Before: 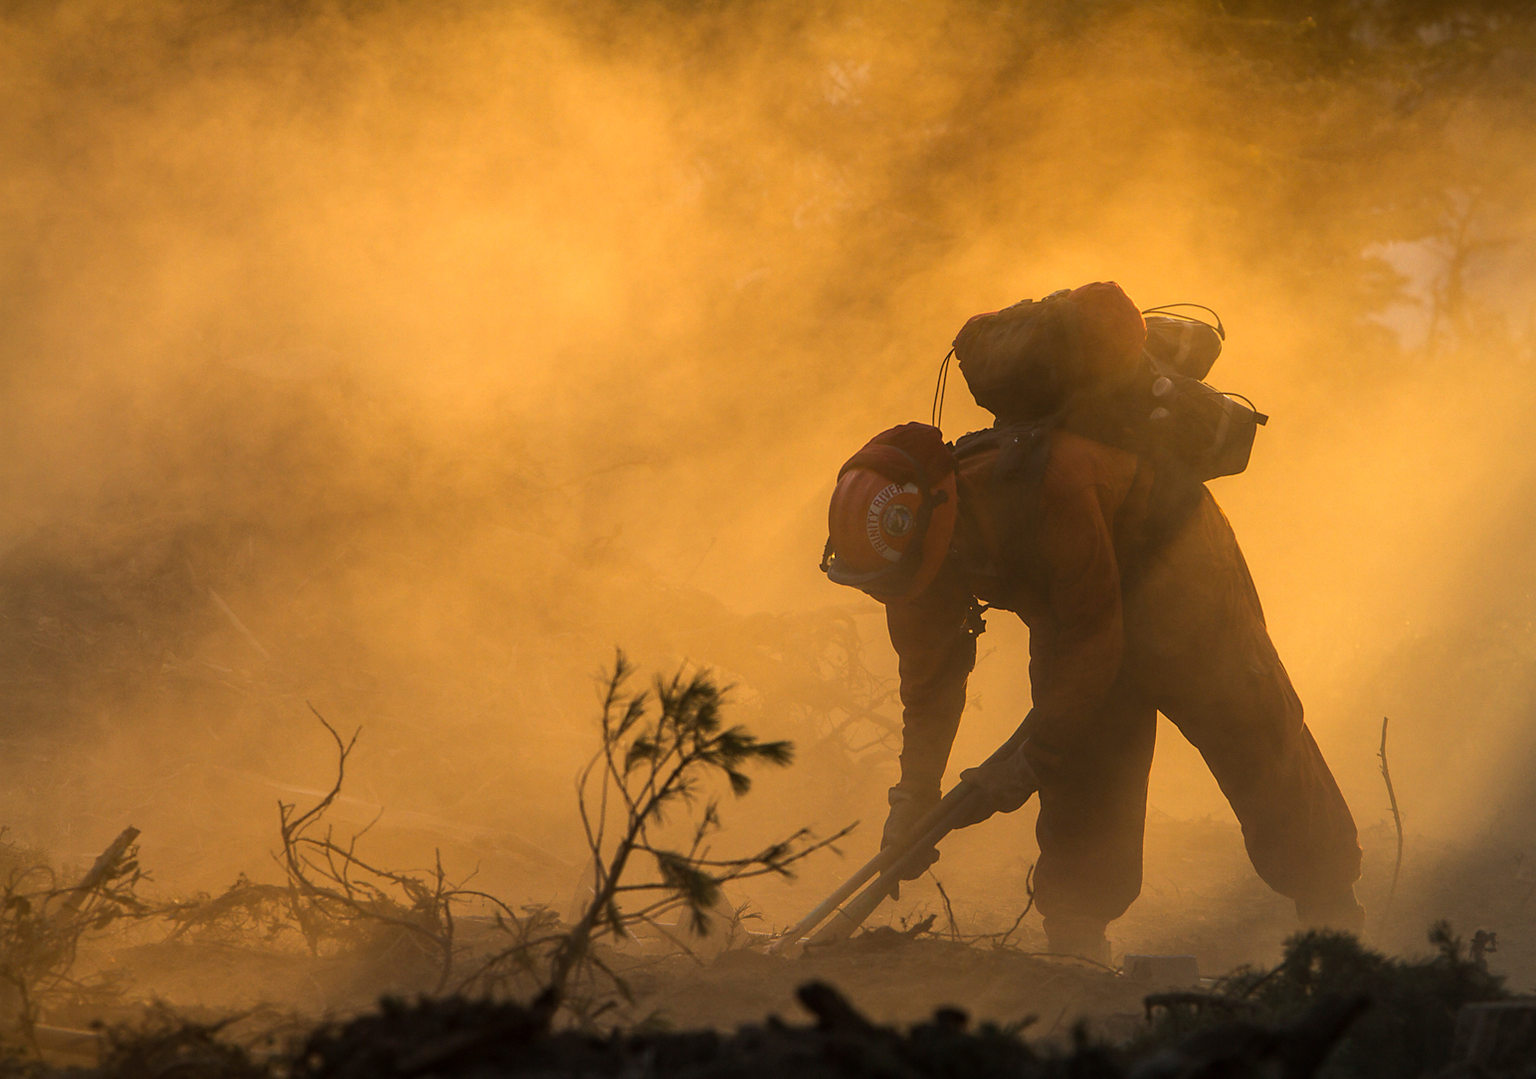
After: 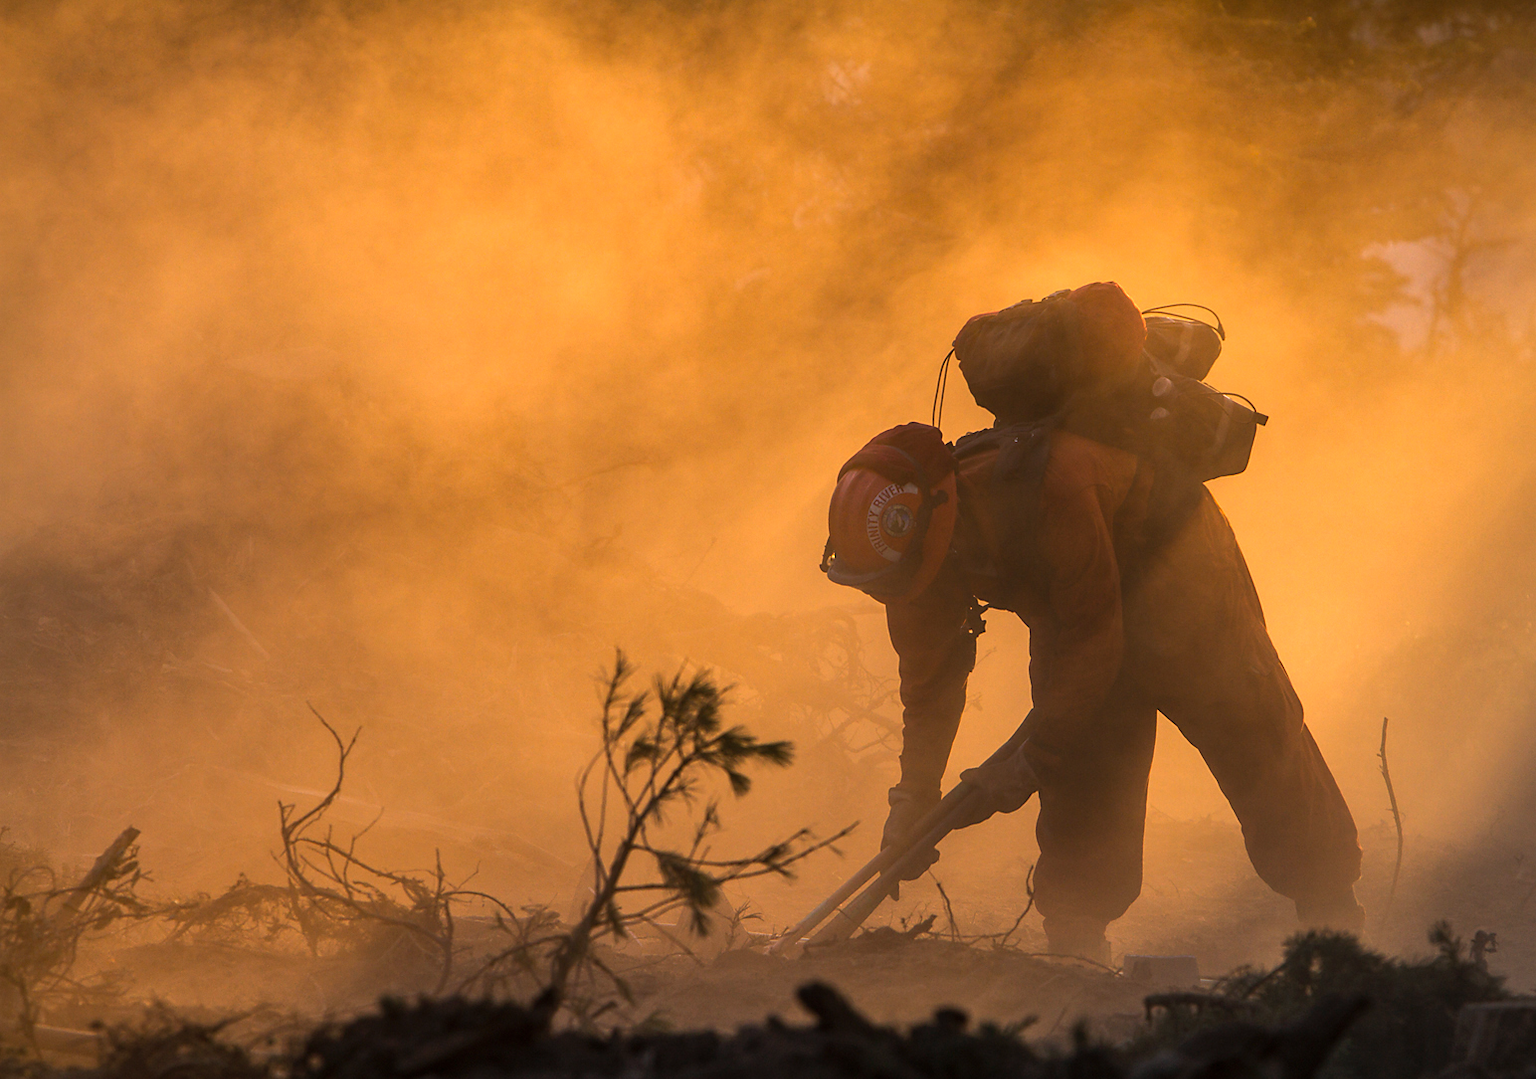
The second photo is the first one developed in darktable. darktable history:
shadows and highlights: shadows 32.83, highlights -47.7, soften with gaussian
white balance: red 1.066, blue 1.119
